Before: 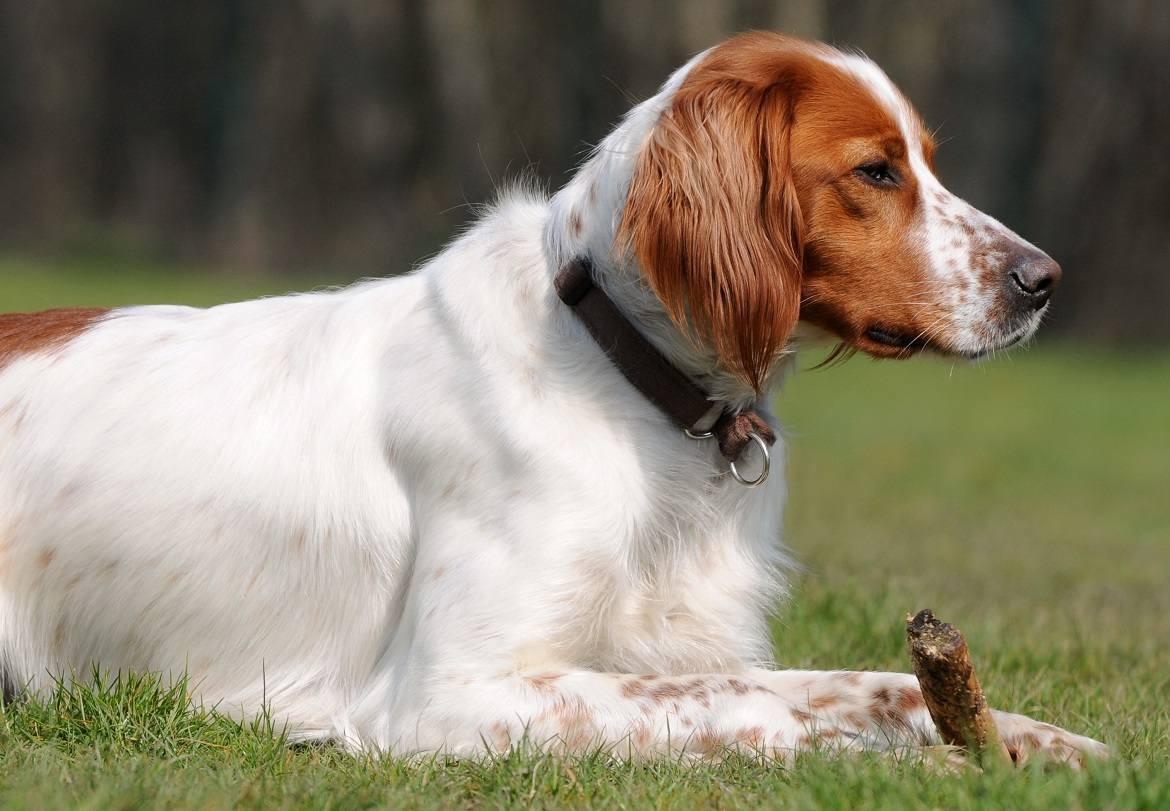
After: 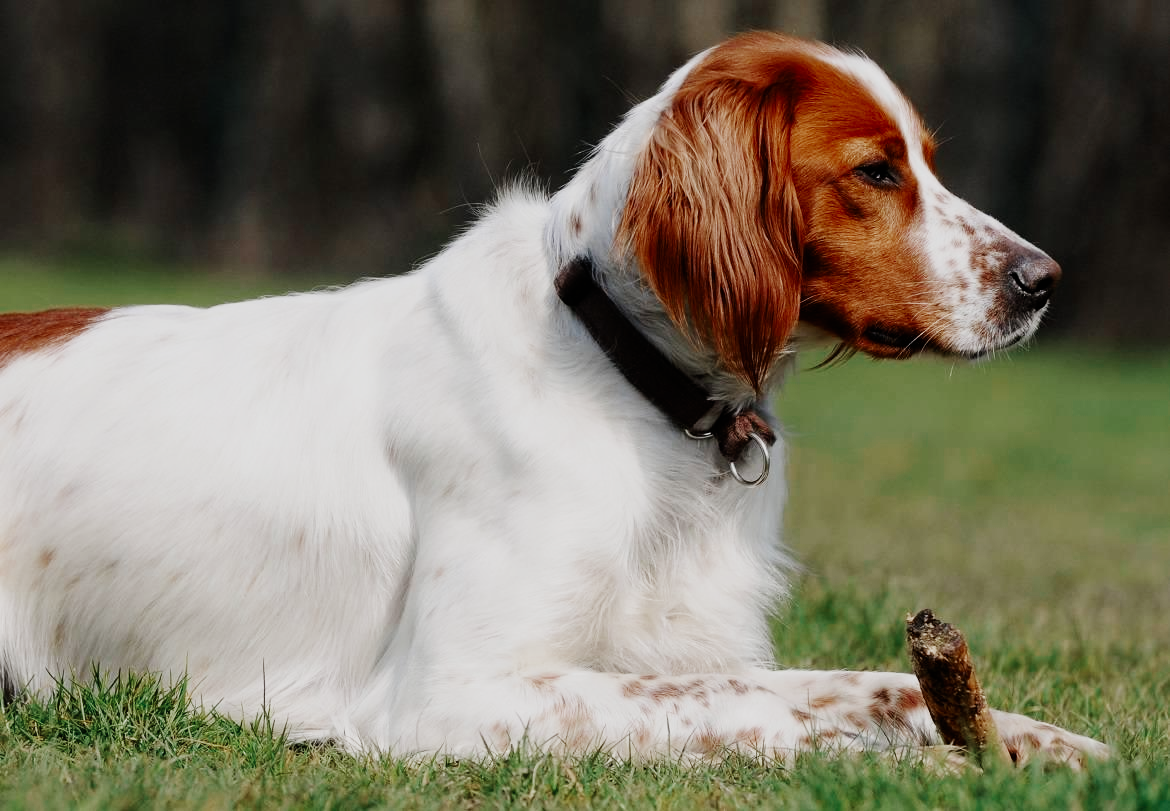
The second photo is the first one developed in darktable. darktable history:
color zones: curves: ch0 [(0, 0.5) (0.125, 0.4) (0.25, 0.5) (0.375, 0.4) (0.5, 0.4) (0.625, 0.6) (0.75, 0.6) (0.875, 0.5)]; ch1 [(0, 0.4) (0.125, 0.5) (0.25, 0.4) (0.375, 0.4) (0.5, 0.4) (0.625, 0.4) (0.75, 0.5) (0.875, 0.4)]; ch2 [(0, 0.6) (0.125, 0.5) (0.25, 0.5) (0.375, 0.6) (0.5, 0.6) (0.625, 0.5) (0.75, 0.5) (0.875, 0.5)]
sigmoid: contrast 1.7, skew -0.2, preserve hue 0%, red attenuation 0.1, red rotation 0.035, green attenuation 0.1, green rotation -0.017, blue attenuation 0.15, blue rotation -0.052, base primaries Rec2020
